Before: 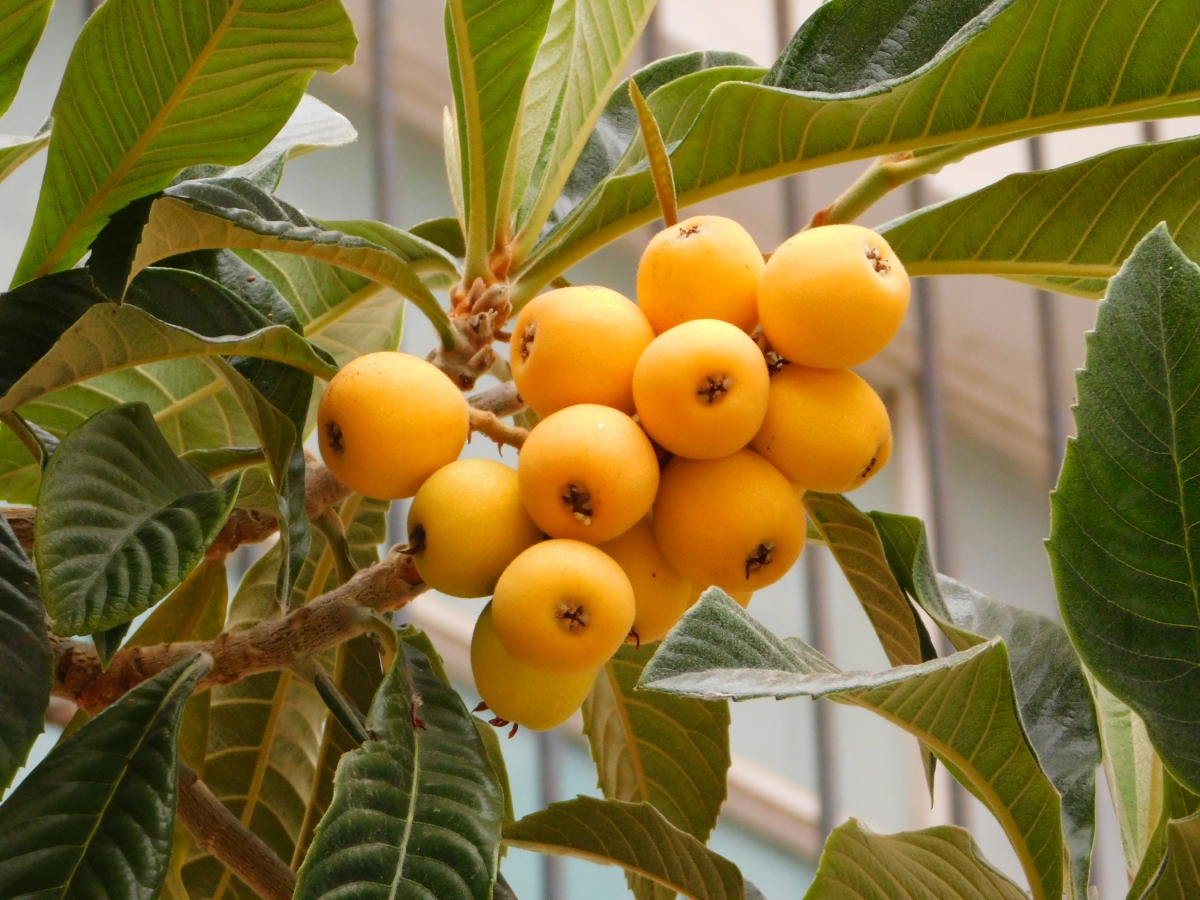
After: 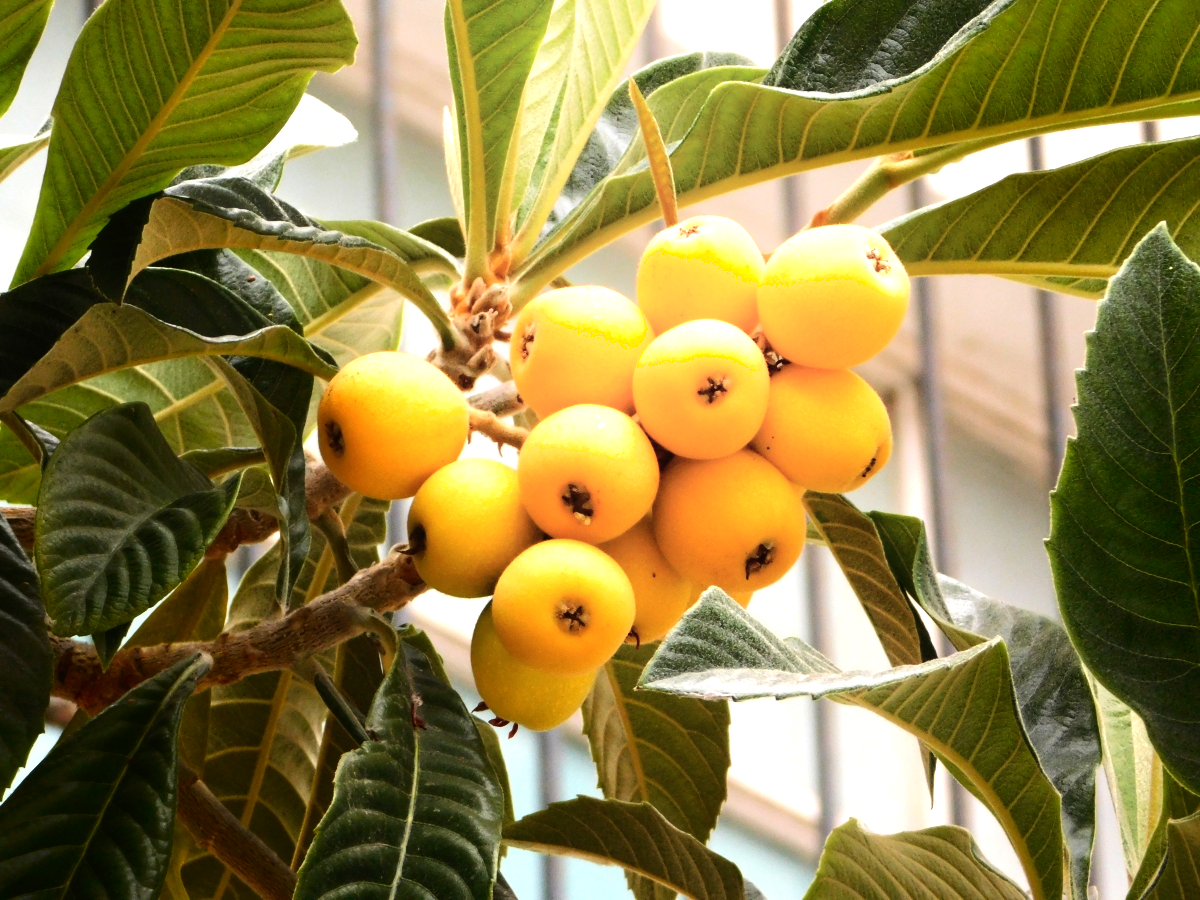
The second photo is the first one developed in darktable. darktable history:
shadows and highlights: shadows -40.15, highlights 62.88, soften with gaussian
tone equalizer: -8 EV -1.08 EV, -7 EV -1.01 EV, -6 EV -0.867 EV, -5 EV -0.578 EV, -3 EV 0.578 EV, -2 EV 0.867 EV, -1 EV 1.01 EV, +0 EV 1.08 EV, edges refinement/feathering 500, mask exposure compensation -1.57 EV, preserve details no
